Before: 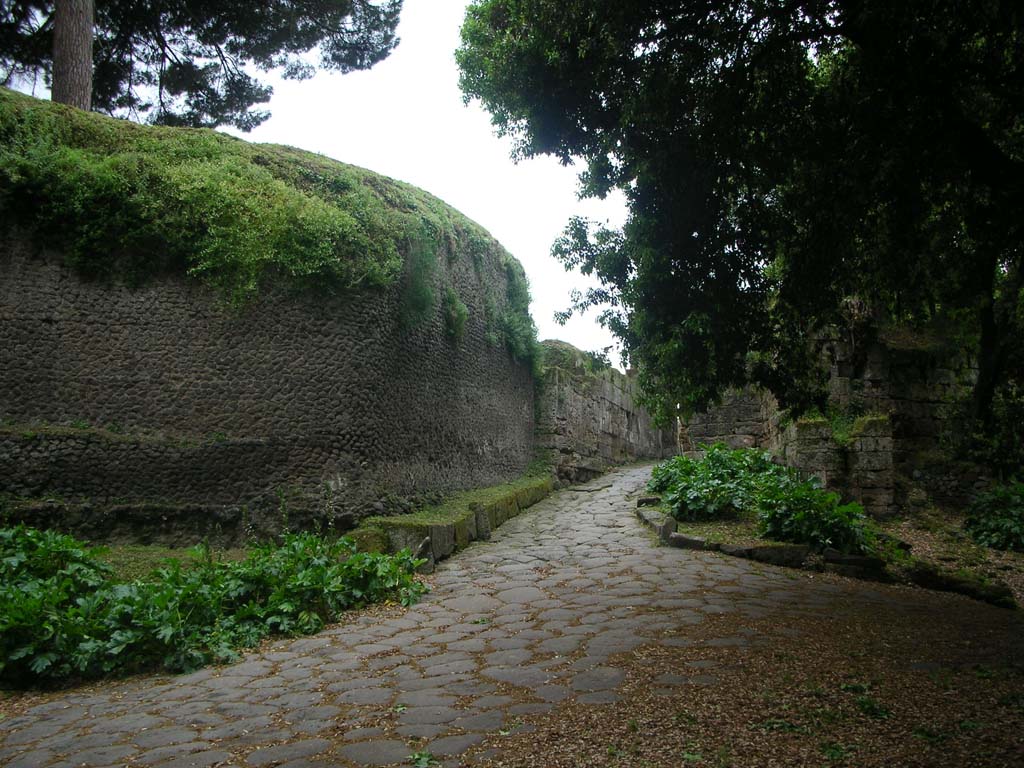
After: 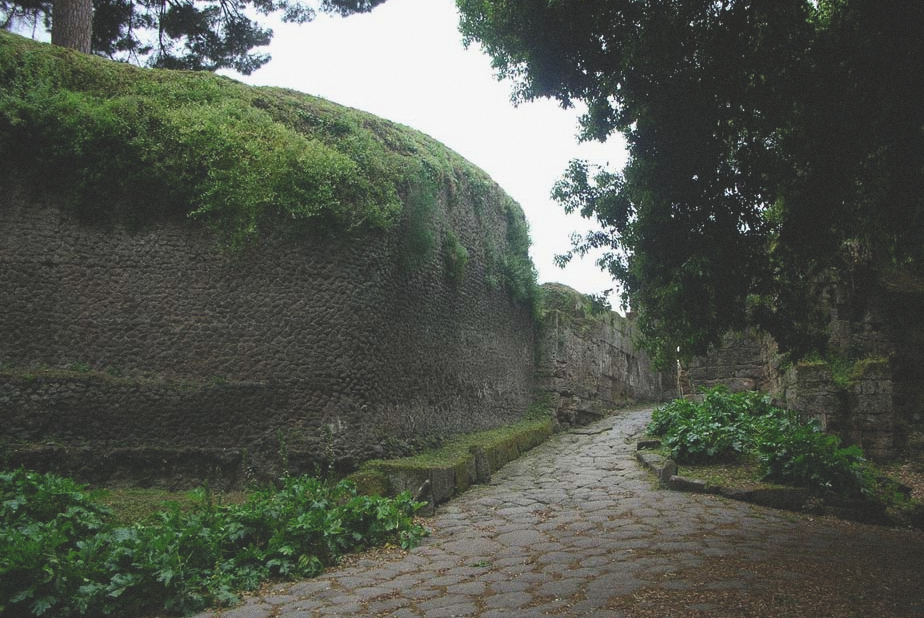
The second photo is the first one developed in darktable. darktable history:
exposure: black level correction -0.025, exposure -0.117 EV, compensate highlight preservation false
crop: top 7.49%, right 9.717%, bottom 11.943%
grain: coarseness 0.47 ISO
